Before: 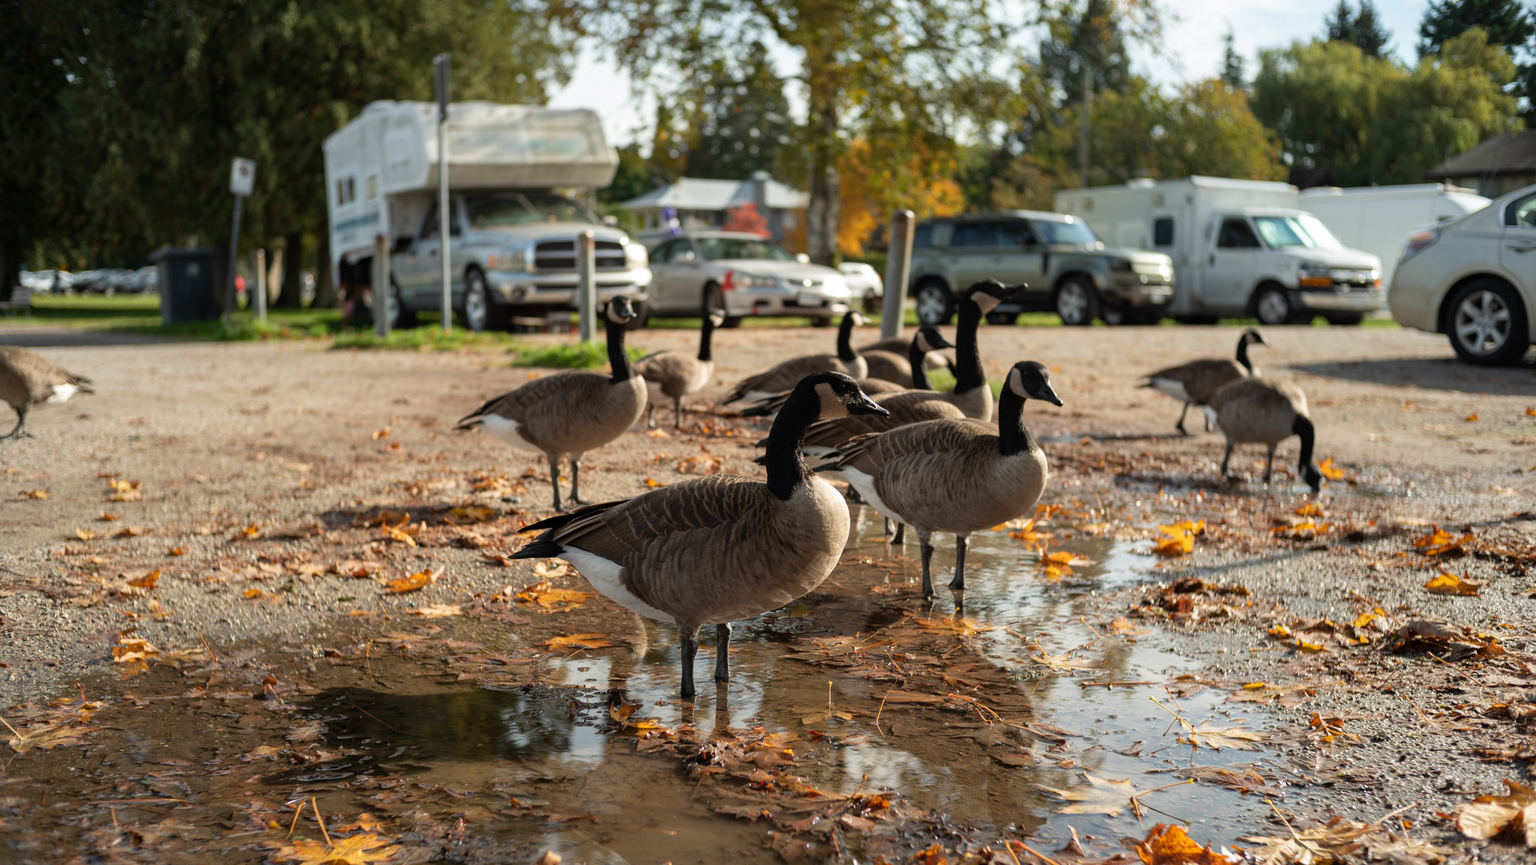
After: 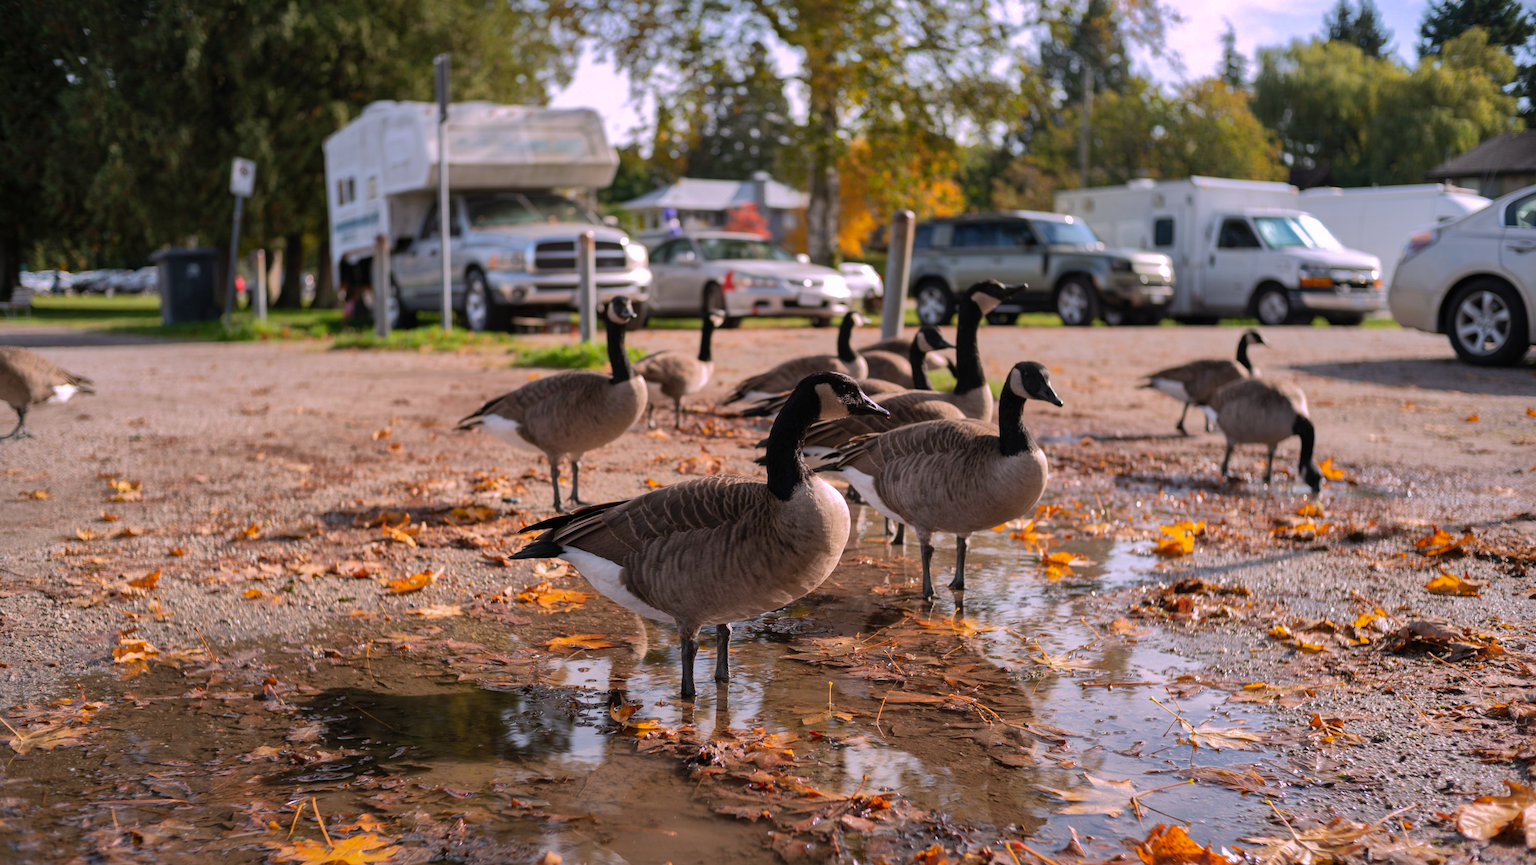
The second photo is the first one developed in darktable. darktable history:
shadows and highlights: shadows 25, highlights -70
contrast brightness saturation: saturation 0.1
white balance: red 1.066, blue 1.119
